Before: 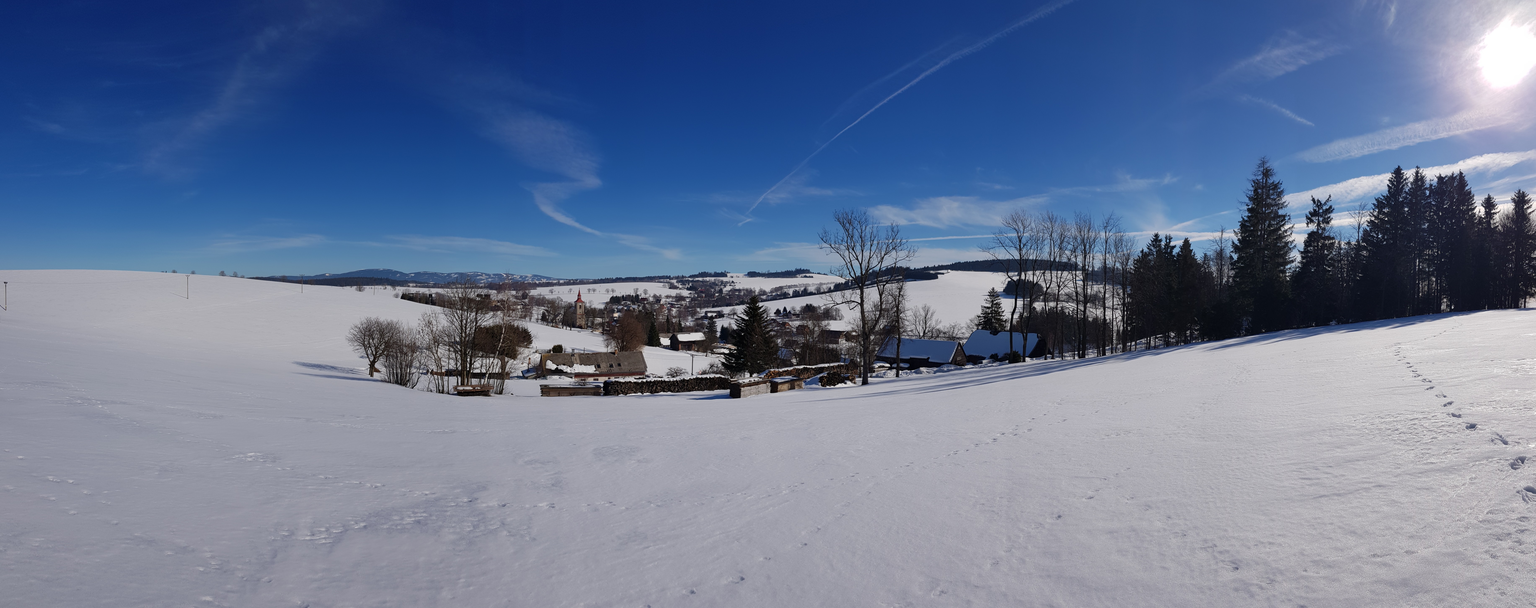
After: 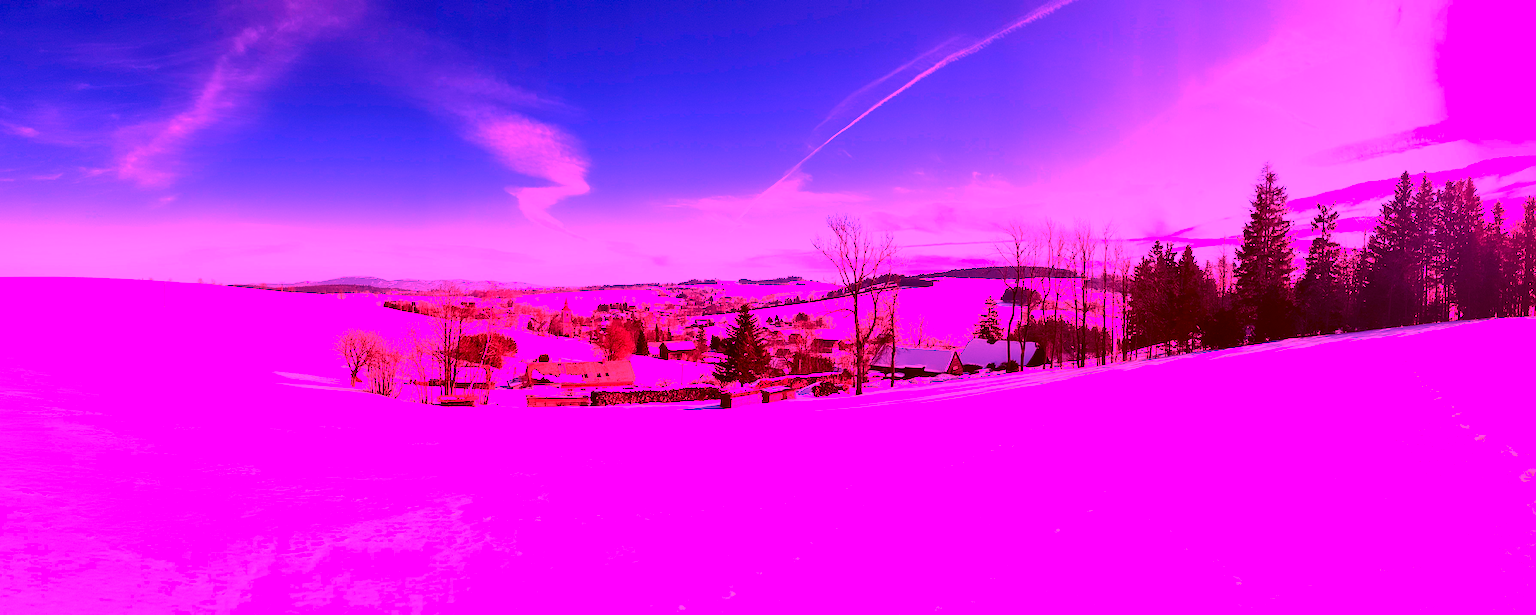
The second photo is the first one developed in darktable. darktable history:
color balance: lift [1, 1.015, 1.004, 0.985], gamma [1, 0.958, 0.971, 1.042], gain [1, 0.956, 0.977, 1.044]
contrast brightness saturation: contrast 0.15, brightness -0.01, saturation 0.1
crop and rotate: left 1.774%, right 0.633%, bottom 1.28%
white balance: red 4.26, blue 1.802
